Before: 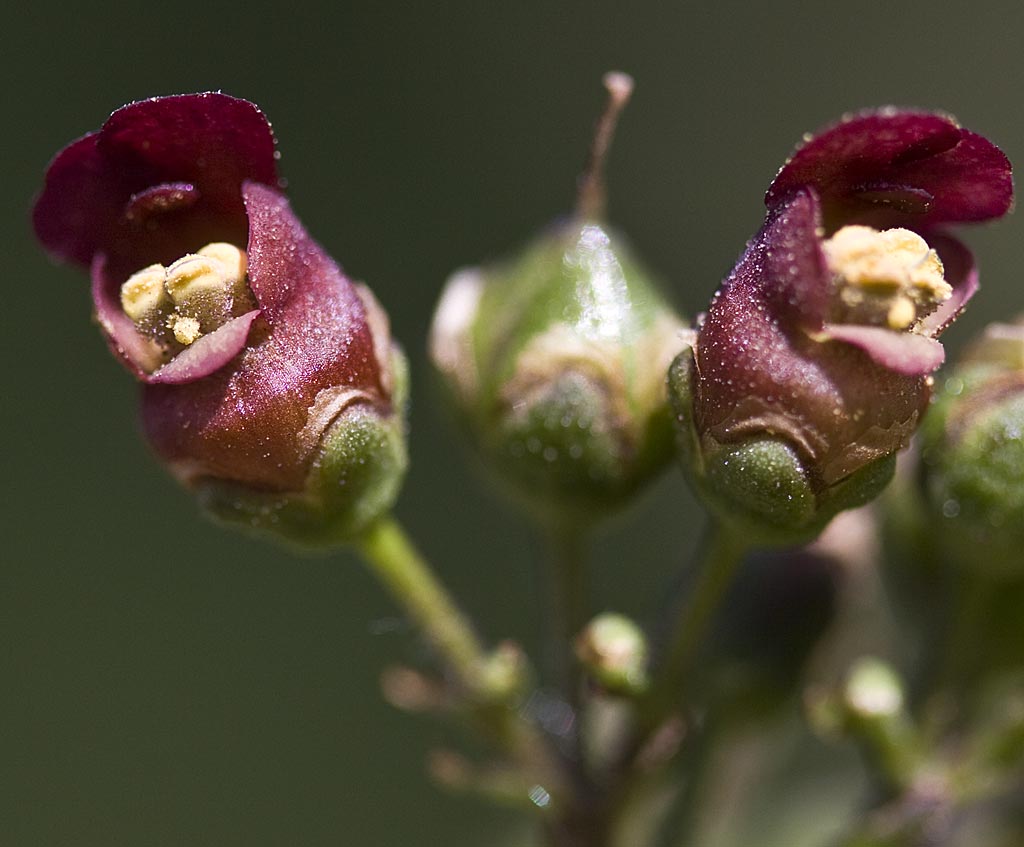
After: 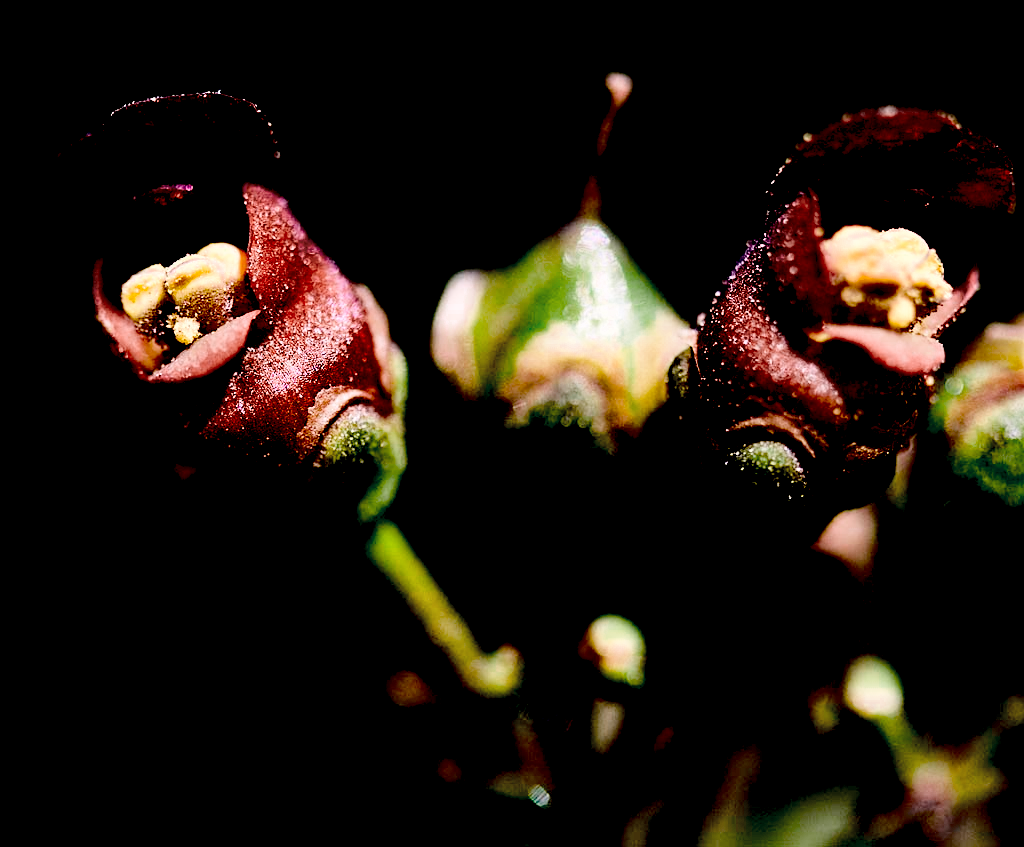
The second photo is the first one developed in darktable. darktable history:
color zones: curves: ch0 [(0, 0.5) (0.125, 0.4) (0.25, 0.5) (0.375, 0.4) (0.5, 0.4) (0.625, 0.35) (0.75, 0.35) (0.875, 0.5)]; ch1 [(0, 0.35) (0.125, 0.45) (0.25, 0.35) (0.375, 0.35) (0.5, 0.35) (0.625, 0.35) (0.75, 0.45) (0.875, 0.35)]; ch2 [(0, 0.6) (0.125, 0.5) (0.25, 0.5) (0.375, 0.6) (0.5, 0.6) (0.625, 0.5) (0.75, 0.5) (0.875, 0.5)]
base curve: curves: ch0 [(0, 0) (0.028, 0.03) (0.121, 0.232) (0.46, 0.748) (0.859, 0.968) (1, 1)]
exposure: black level correction 0.1, exposure -0.092 EV, compensate highlight preservation false
color calibration: x 0.342, y 0.355, temperature 5146 K
